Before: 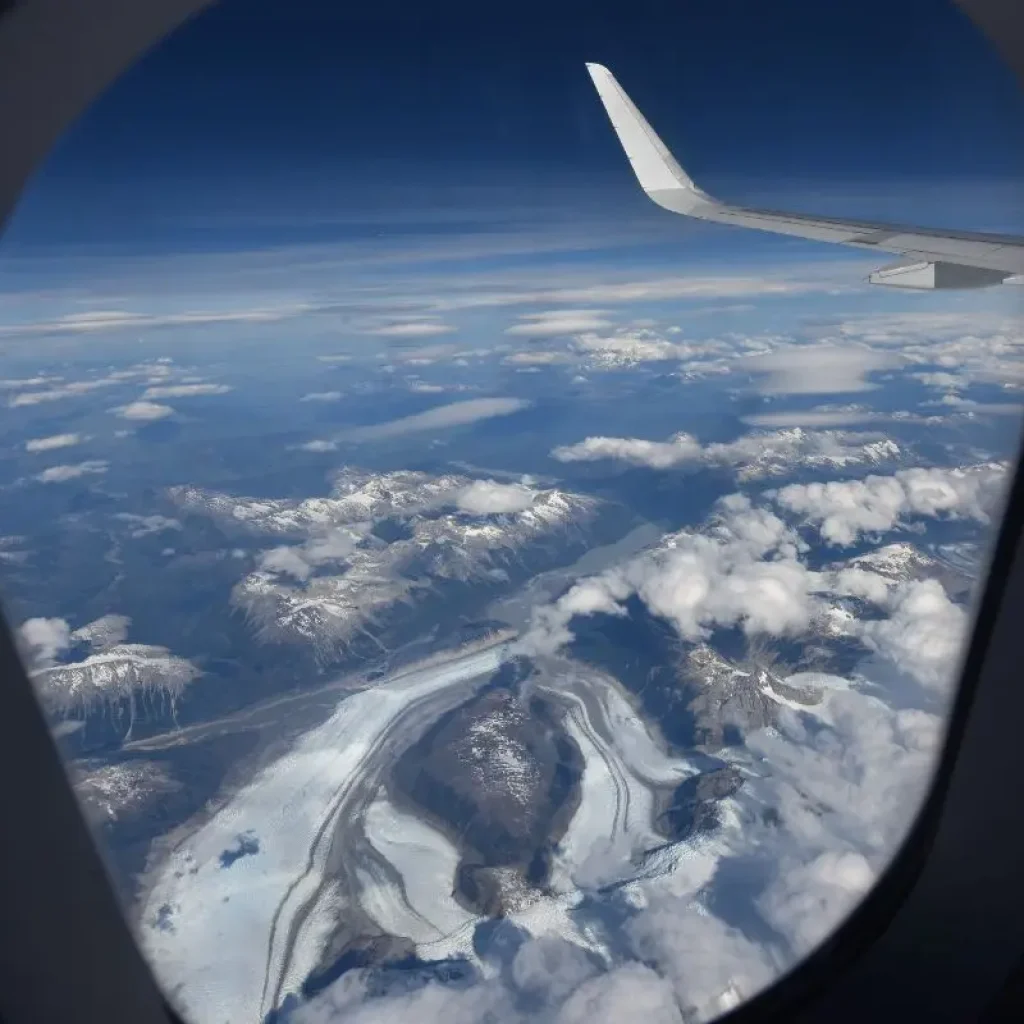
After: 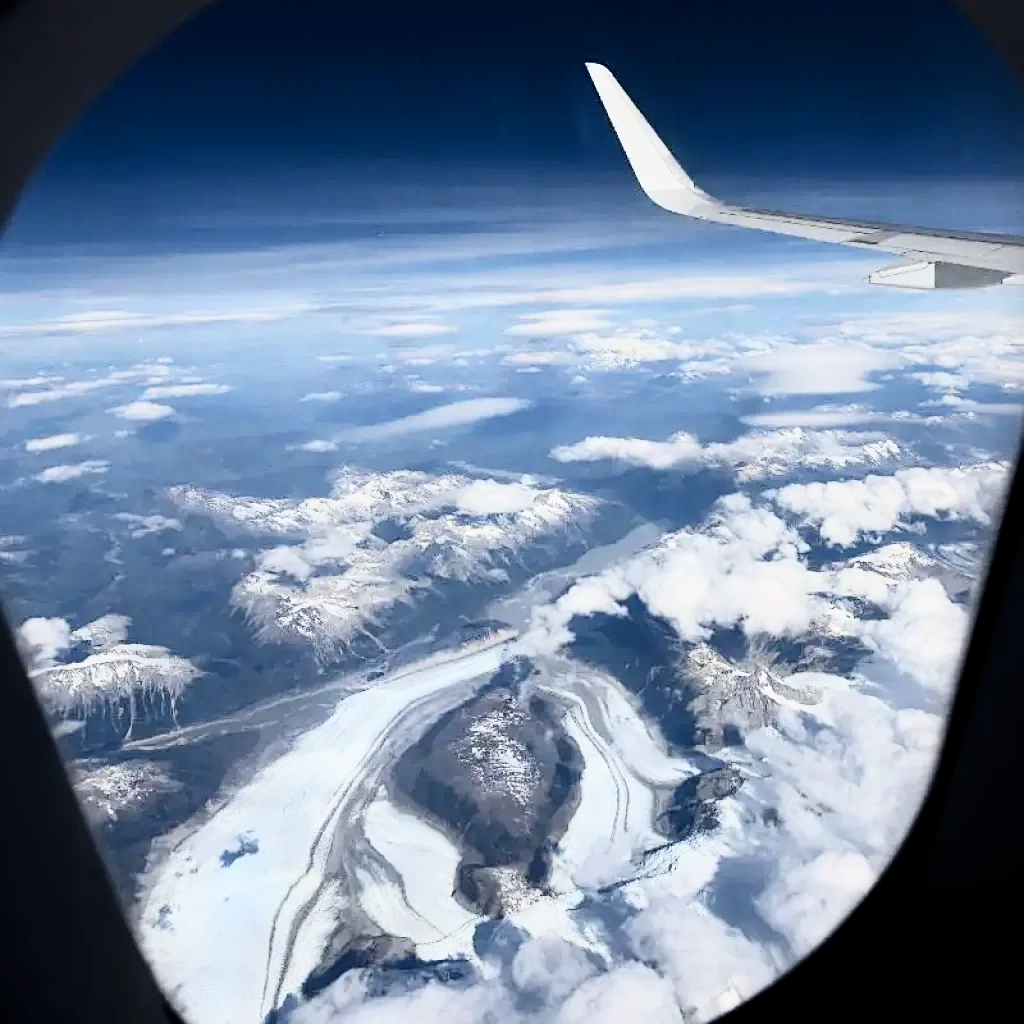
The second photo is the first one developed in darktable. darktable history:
contrast brightness saturation: contrast 0.284
filmic rgb: black relative exposure -6.95 EV, white relative exposure 5.58 EV, hardness 2.85, color science v6 (2022)
tone curve: curves: ch0 [(0, 0) (0.003, 0.003) (0.011, 0.012) (0.025, 0.027) (0.044, 0.048) (0.069, 0.076) (0.1, 0.109) (0.136, 0.148) (0.177, 0.194) (0.224, 0.245) (0.277, 0.303) (0.335, 0.366) (0.399, 0.436) (0.468, 0.511) (0.543, 0.593) (0.623, 0.681) (0.709, 0.775) (0.801, 0.875) (0.898, 0.954) (1, 1)], color space Lab, independent channels, preserve colors none
tone equalizer: -8 EV -0.744 EV, -7 EV -0.73 EV, -6 EV -0.633 EV, -5 EV -0.381 EV, -3 EV 0.373 EV, -2 EV 0.6 EV, -1 EV 0.7 EV, +0 EV 0.76 EV
sharpen: on, module defaults
